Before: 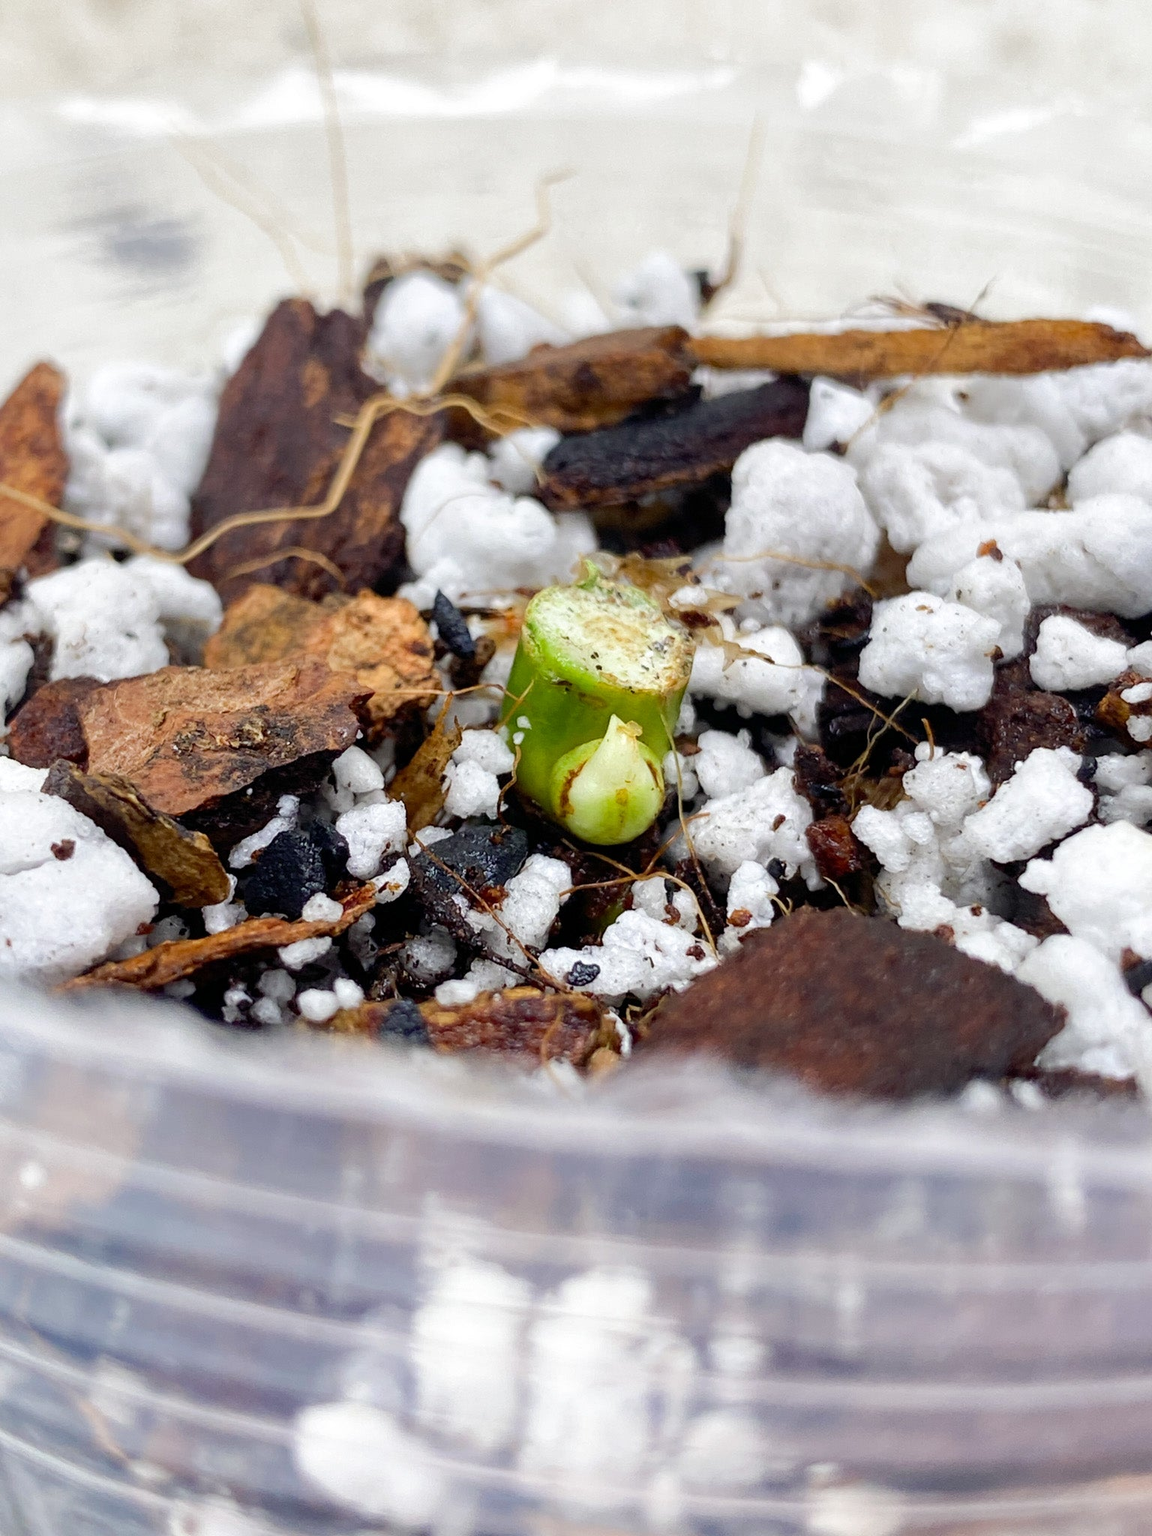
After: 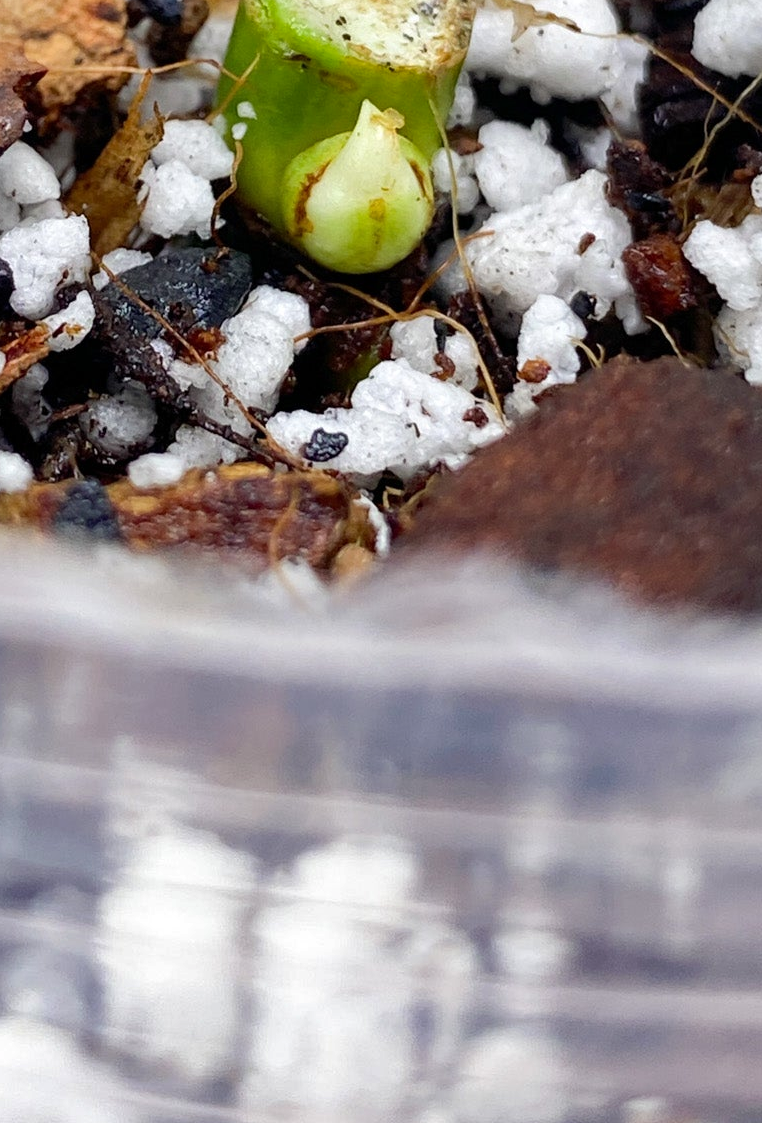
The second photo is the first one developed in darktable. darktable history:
shadows and highlights: shadows 22.11, highlights -48.38, soften with gaussian
contrast equalizer: octaves 7, y [[0.5 ×6], [0.5 ×6], [0.5, 0.5, 0.501, 0.545, 0.707, 0.863], [0 ×6], [0 ×6]]
crop: left 29.473%, top 41.685%, right 20.891%, bottom 3.479%
